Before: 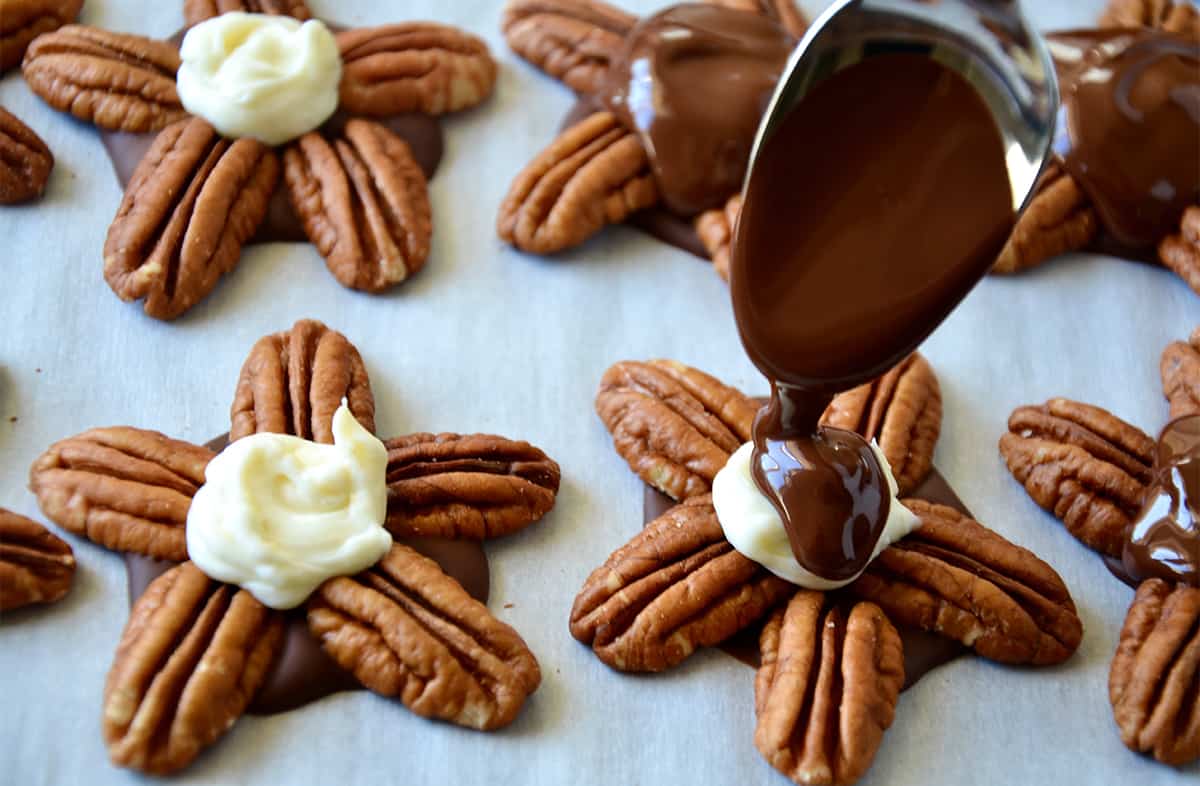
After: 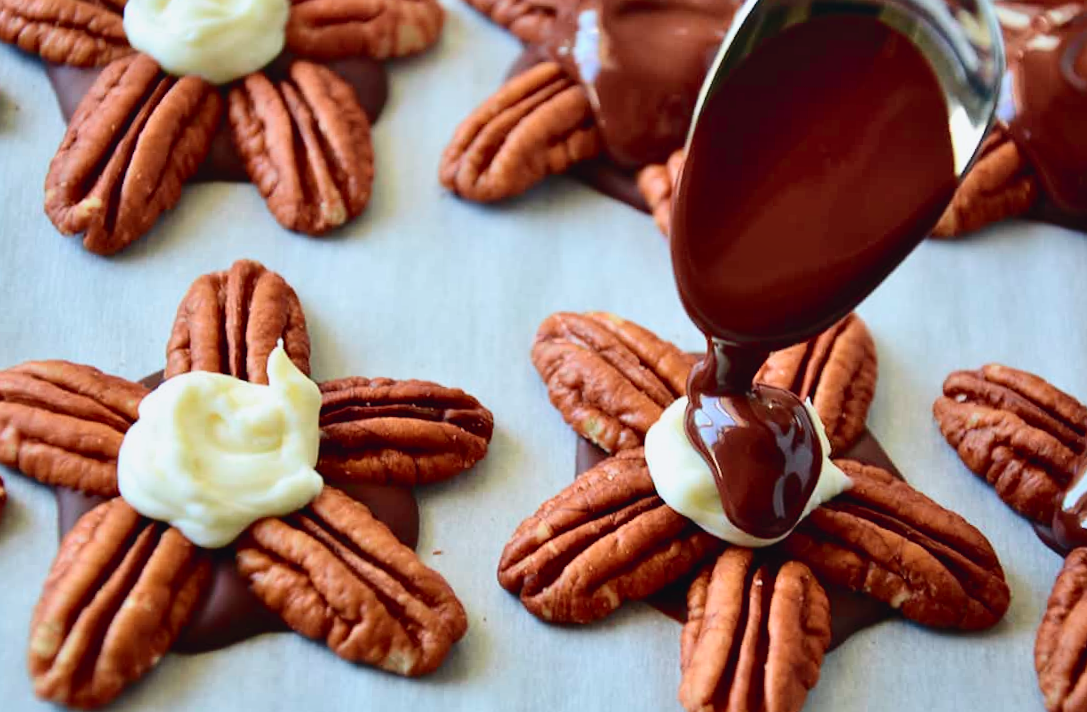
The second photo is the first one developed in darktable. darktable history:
shadows and highlights: low approximation 0.01, soften with gaussian
tone curve: curves: ch0 [(0, 0.025) (0.15, 0.143) (0.452, 0.486) (0.751, 0.788) (1, 0.961)]; ch1 [(0, 0) (0.43, 0.408) (0.476, 0.469) (0.497, 0.494) (0.546, 0.571) (0.566, 0.607) (0.62, 0.657) (1, 1)]; ch2 [(0, 0) (0.386, 0.397) (0.505, 0.498) (0.547, 0.546) (0.579, 0.58) (1, 1)], color space Lab, independent channels, preserve colors none
crop and rotate: angle -1.96°, left 3.097%, top 4.154%, right 1.586%, bottom 0.529%
